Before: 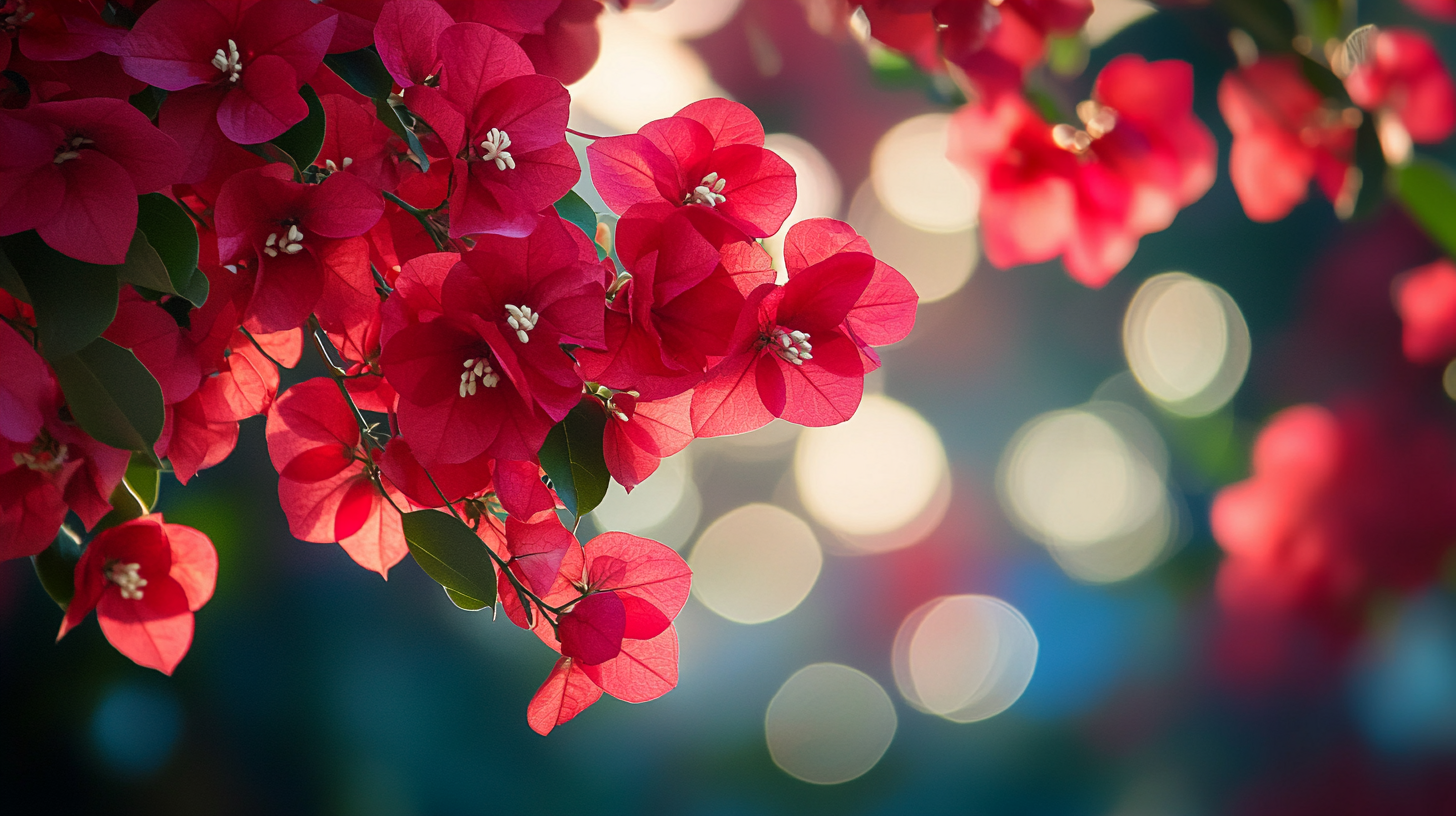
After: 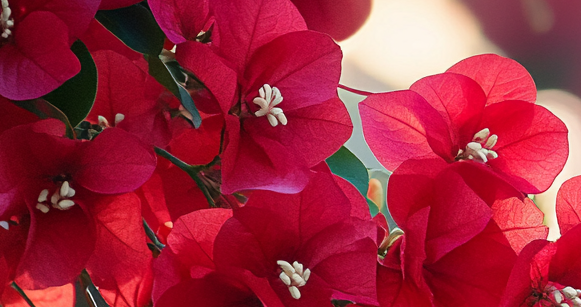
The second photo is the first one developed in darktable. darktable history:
crop: left 15.681%, top 5.433%, right 44.376%, bottom 56.827%
